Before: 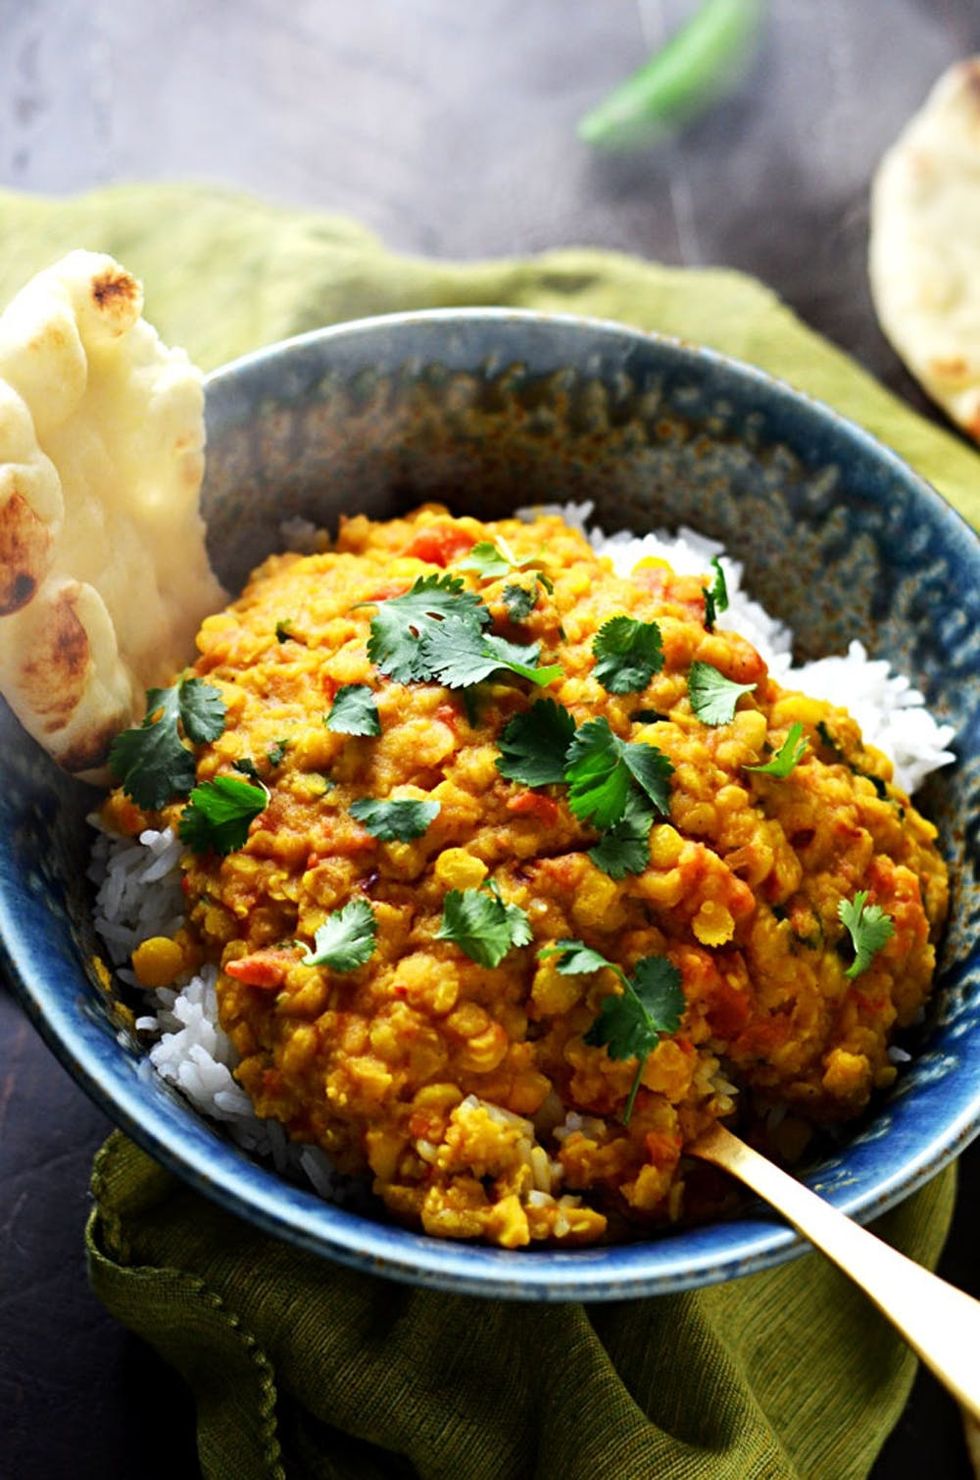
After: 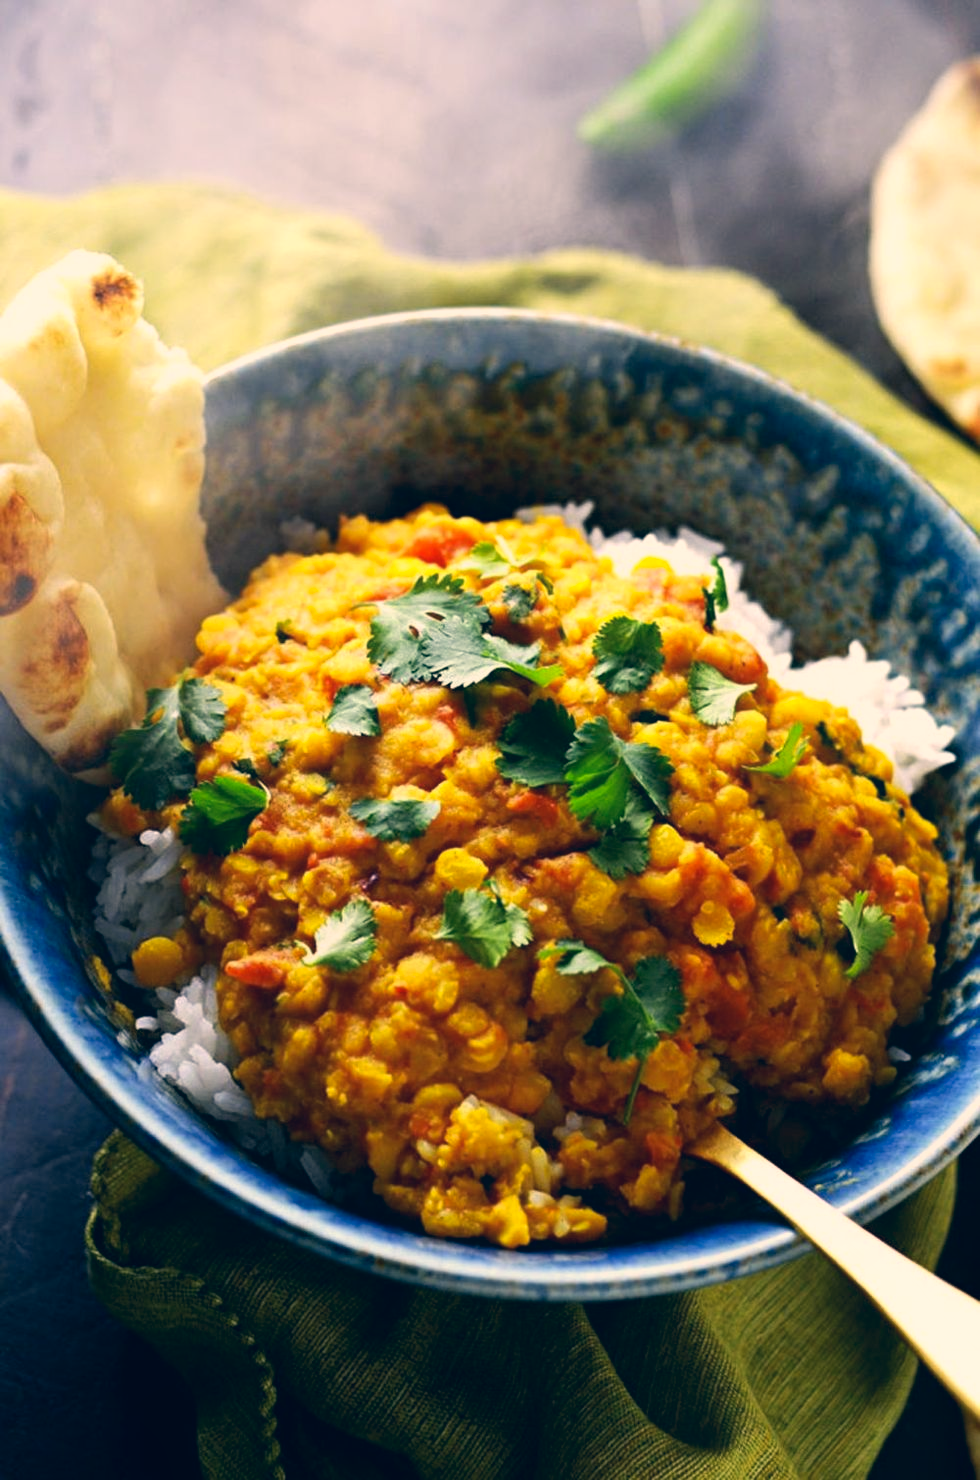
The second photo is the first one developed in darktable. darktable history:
color correction: highlights a* 10.32, highlights b* 14.66, shadows a* -9.59, shadows b* -15.02
contrast equalizer: octaves 7, y [[0.6 ×6], [0.55 ×6], [0 ×6], [0 ×6], [0 ×6]], mix -0.2
